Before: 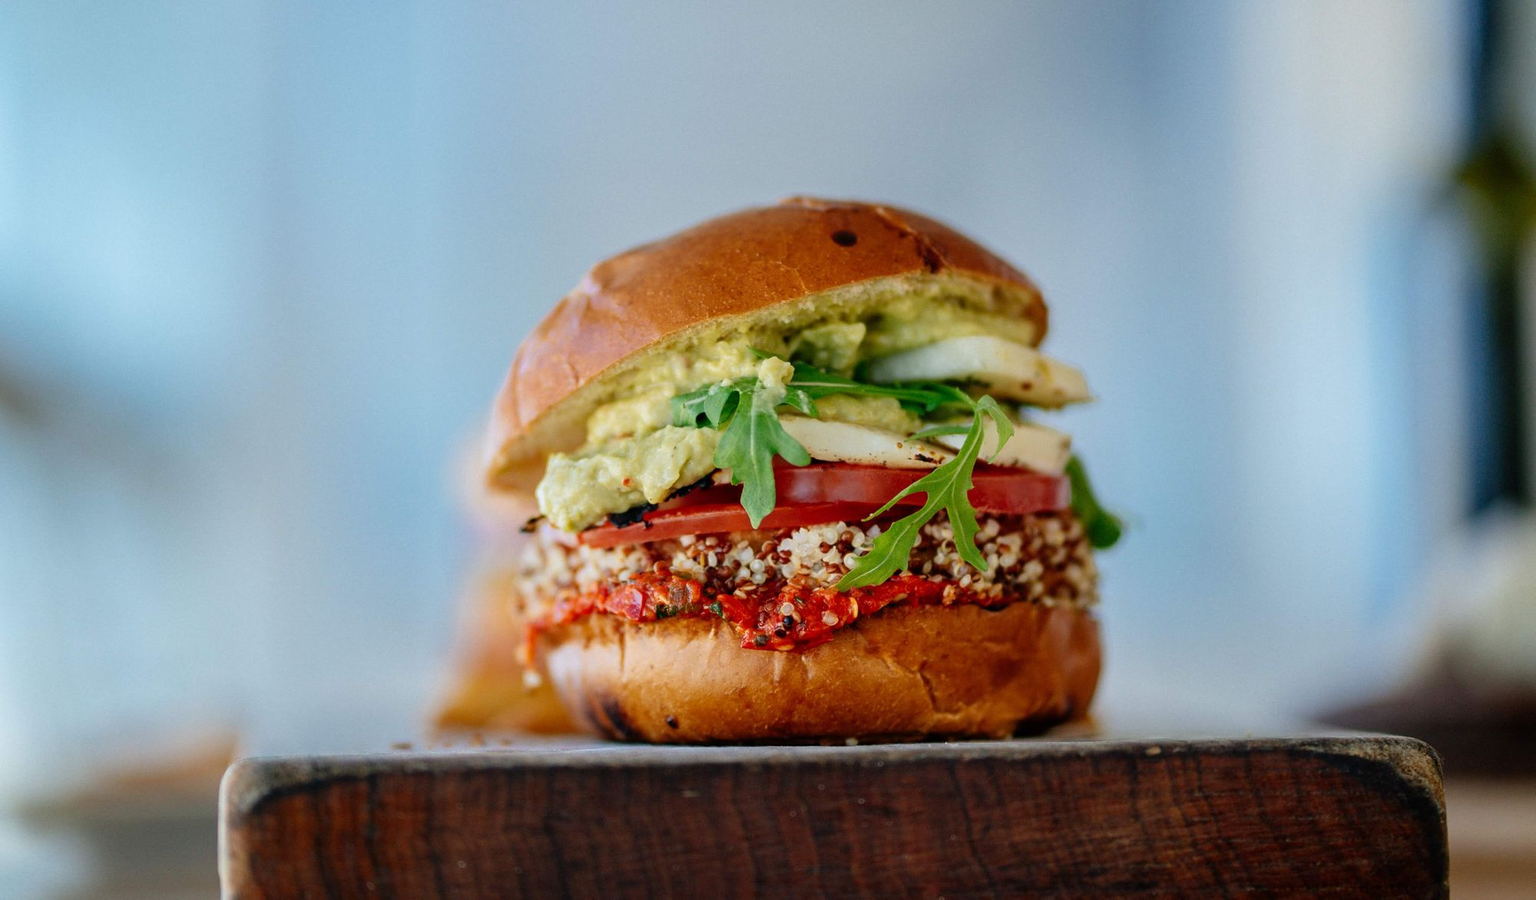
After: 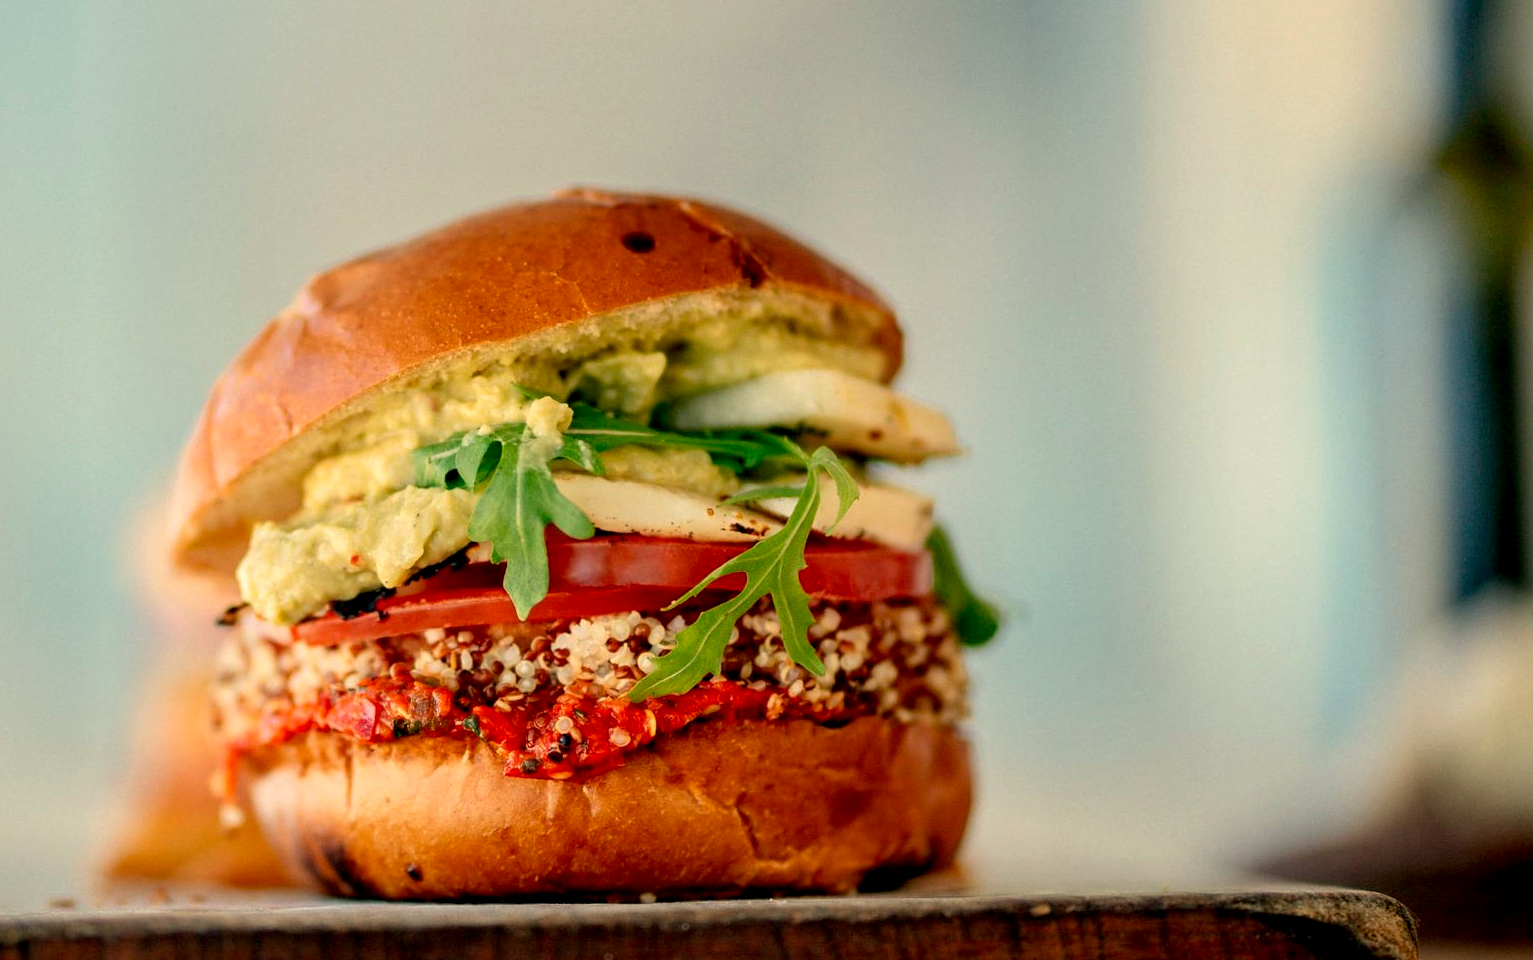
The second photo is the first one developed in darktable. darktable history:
exposure: black level correction 0.007, exposure 0.159 EV, compensate highlight preservation false
white balance: red 1.138, green 0.996, blue 0.812
crop: left 23.095%, top 5.827%, bottom 11.854%
